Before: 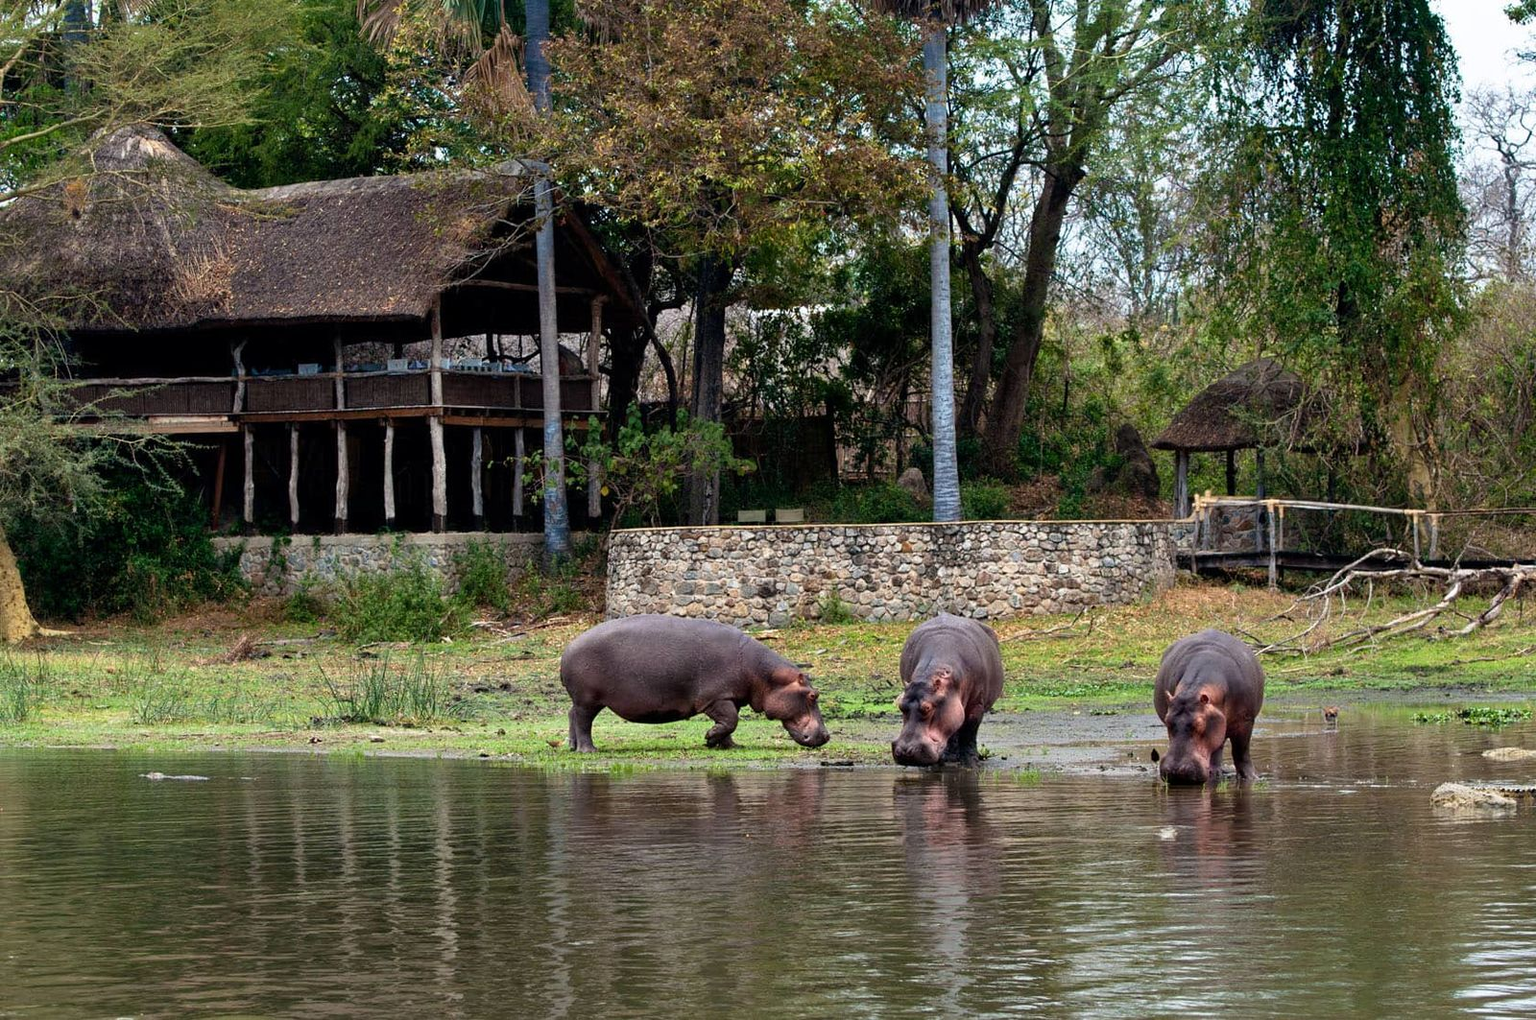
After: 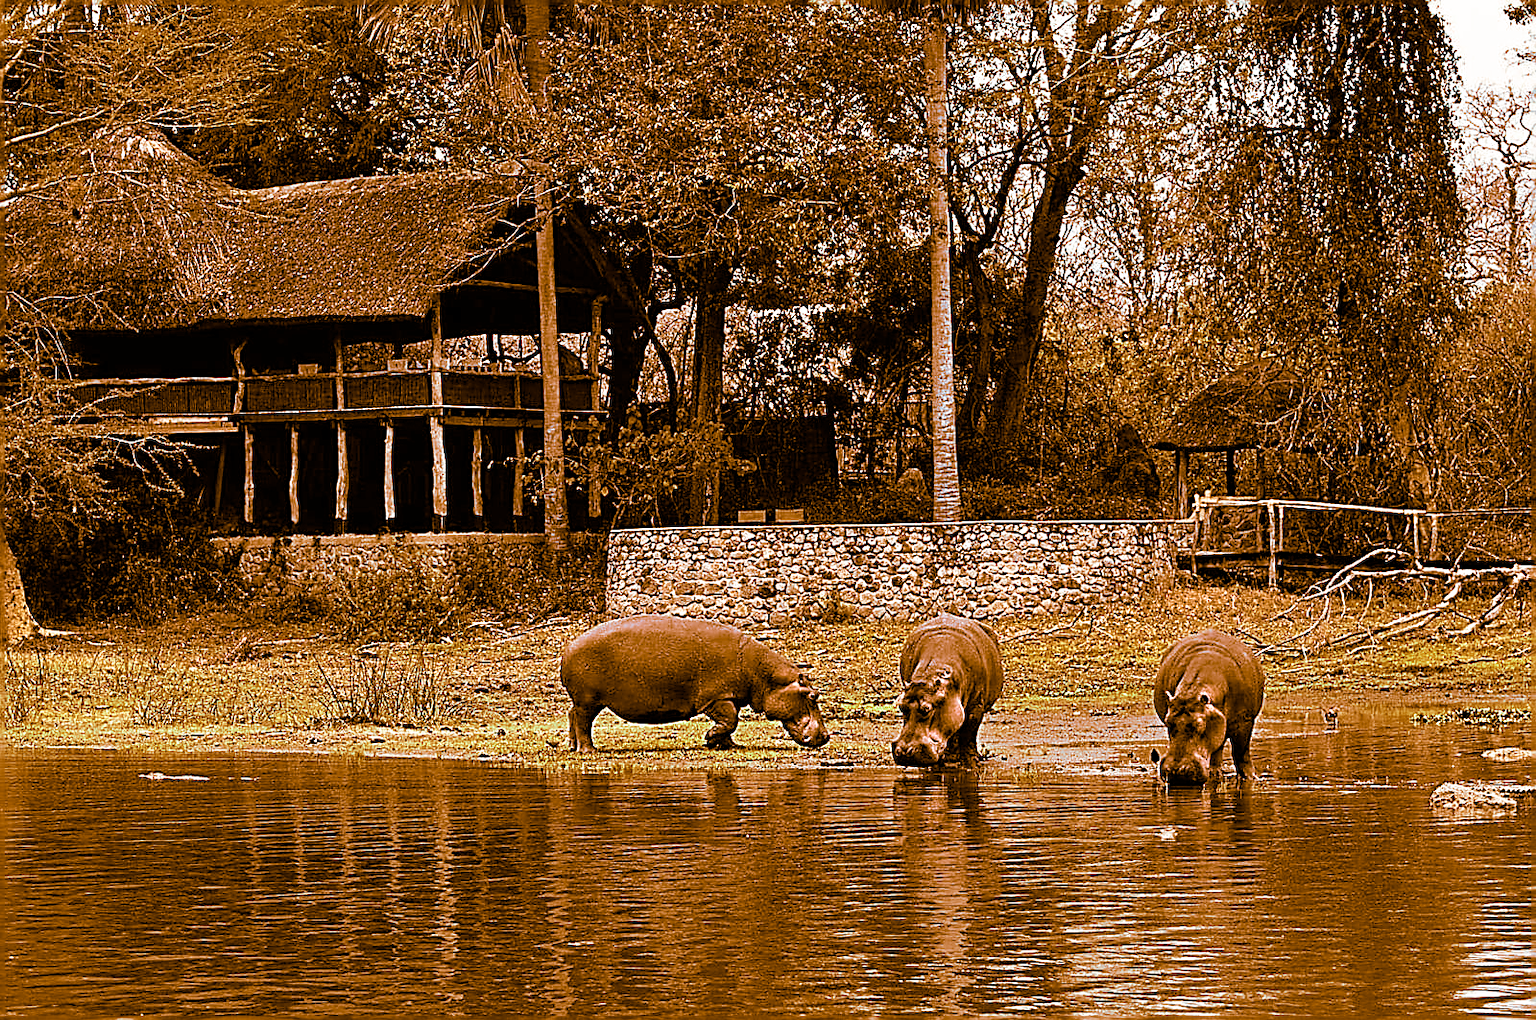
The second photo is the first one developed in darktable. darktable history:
sharpen: amount 2
split-toning: shadows › hue 26°, shadows › saturation 0.92, highlights › hue 40°, highlights › saturation 0.92, balance -63, compress 0%
